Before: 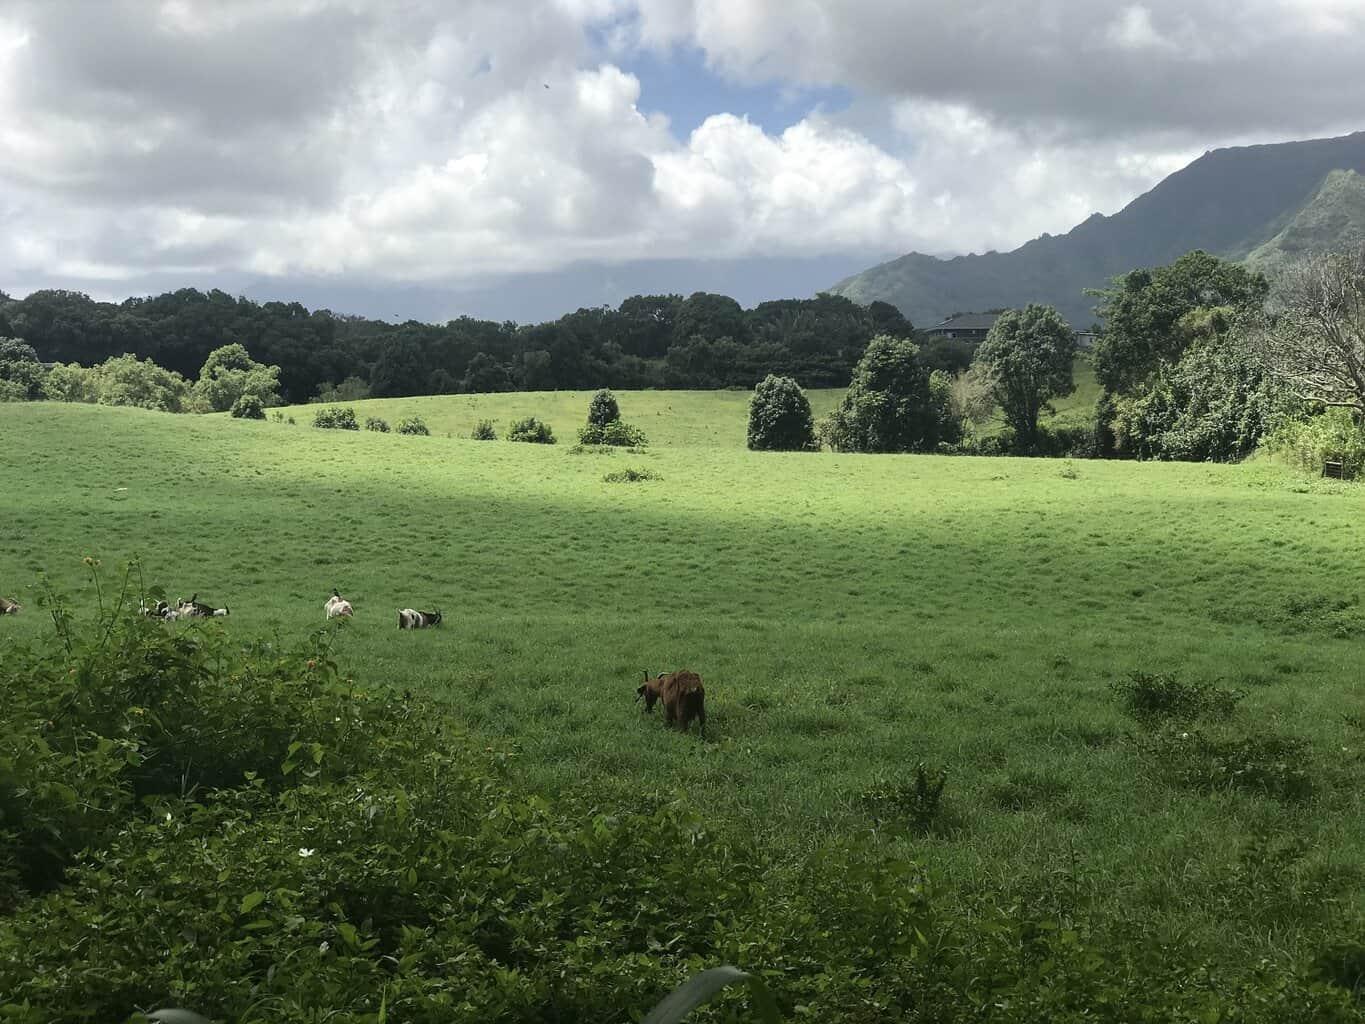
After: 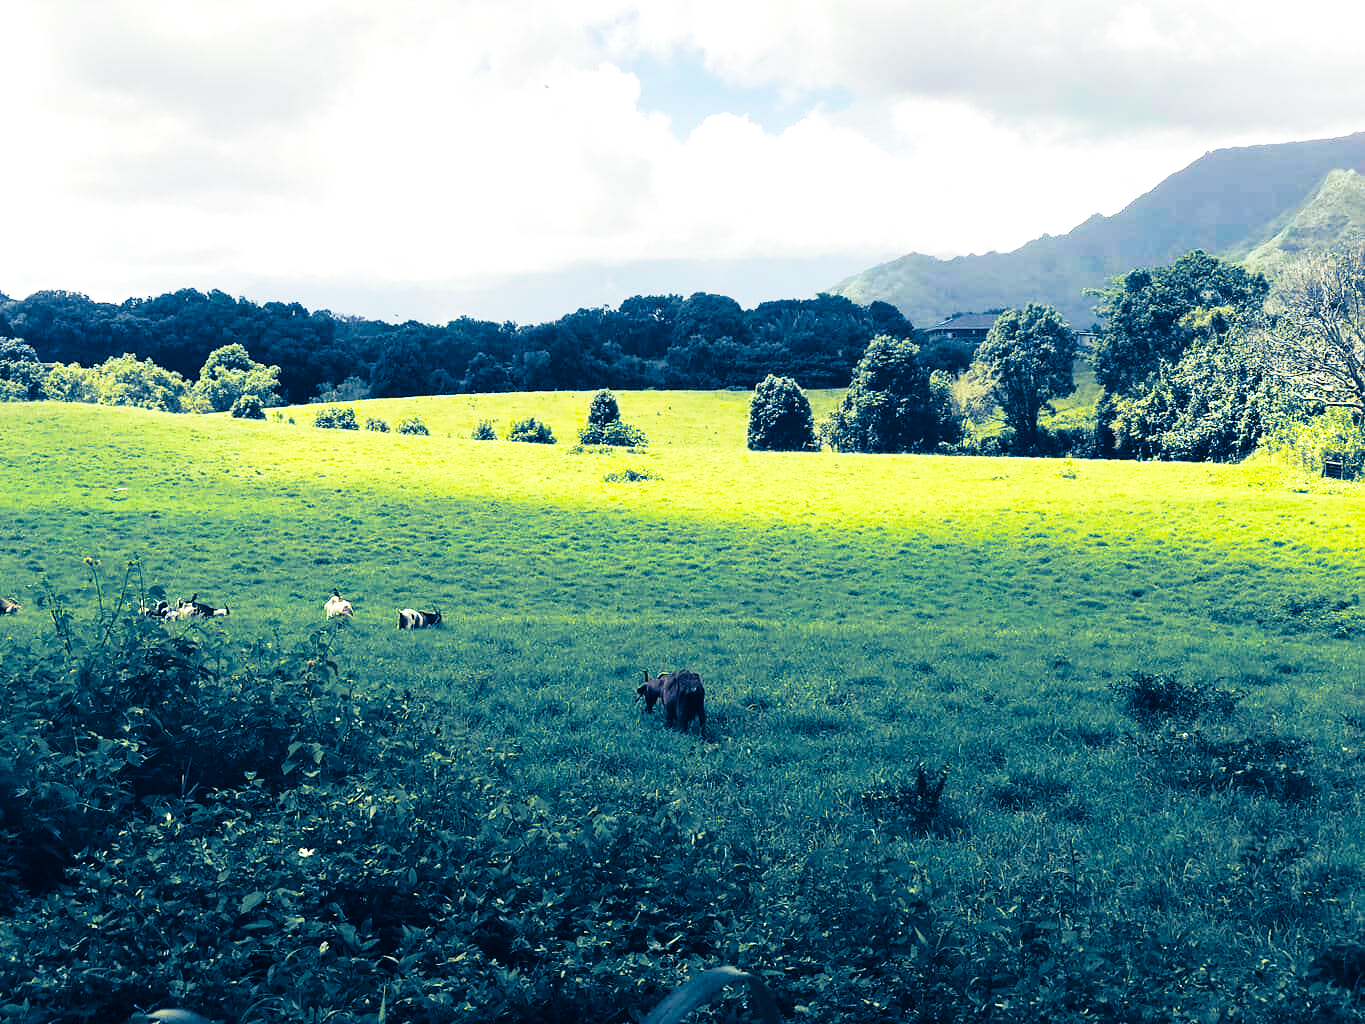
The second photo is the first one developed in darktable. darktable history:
color correction: highlights b* 3
split-toning: shadows › hue 226.8°, shadows › saturation 1, highlights › saturation 0, balance -61.41
base curve: curves: ch0 [(0, 0) (0.028, 0.03) (0.121, 0.232) (0.46, 0.748) (0.859, 0.968) (1, 1)], preserve colors none
color balance rgb: linear chroma grading › global chroma 20%, perceptual saturation grading › global saturation 25%, perceptual brilliance grading › global brilliance 20%, global vibrance 20%
